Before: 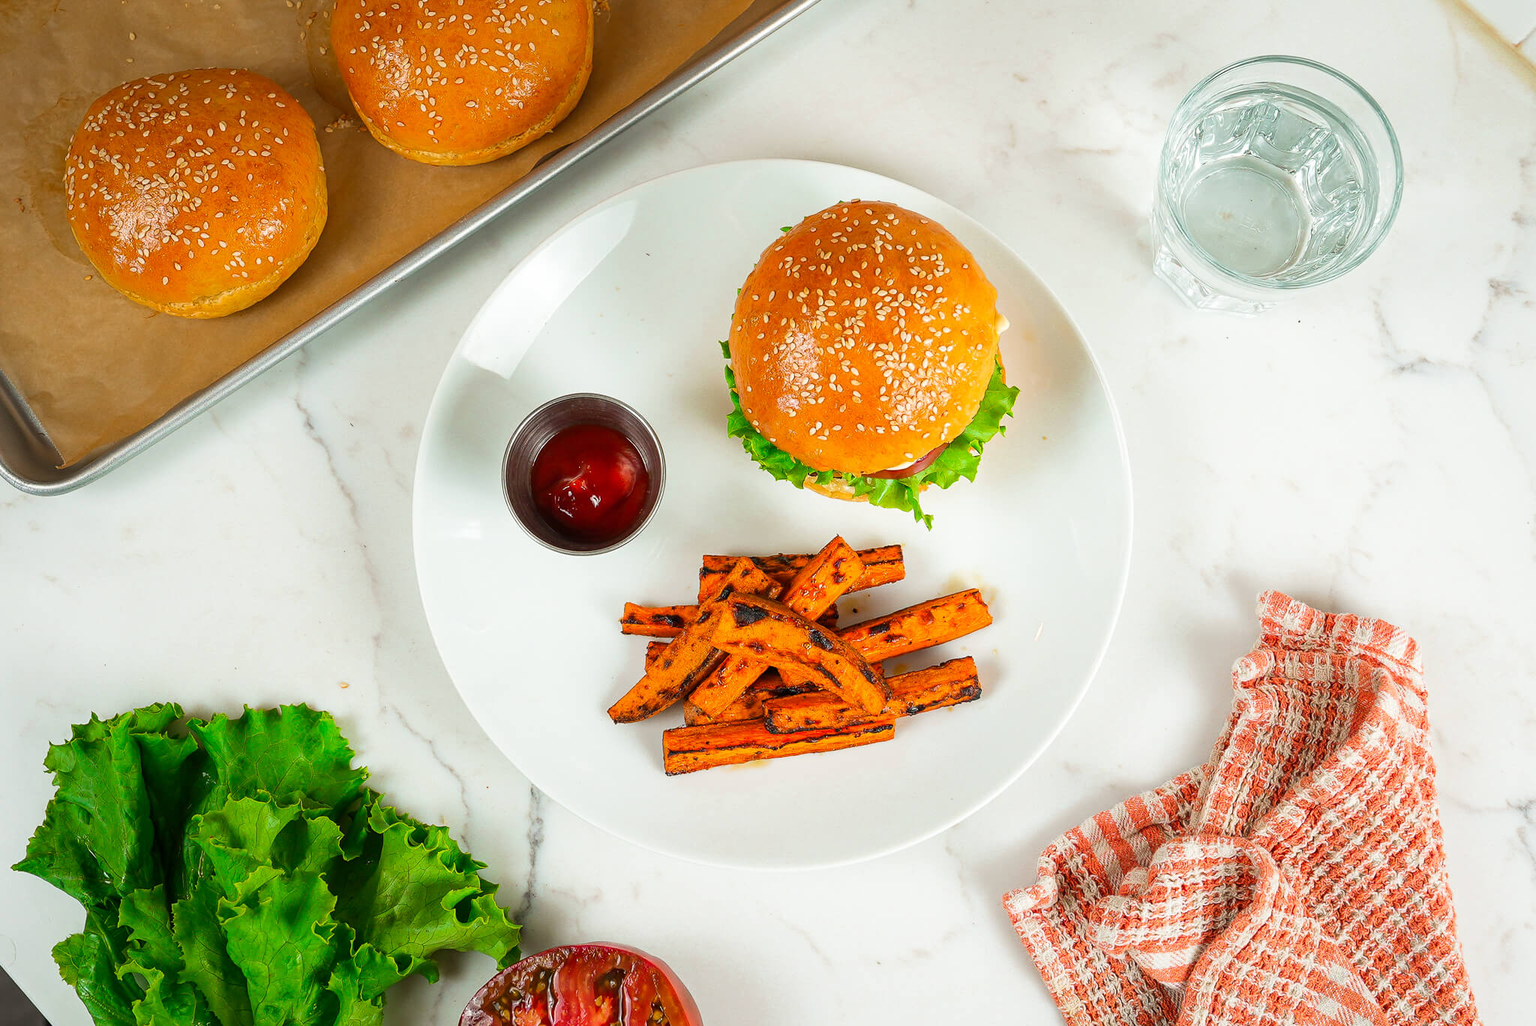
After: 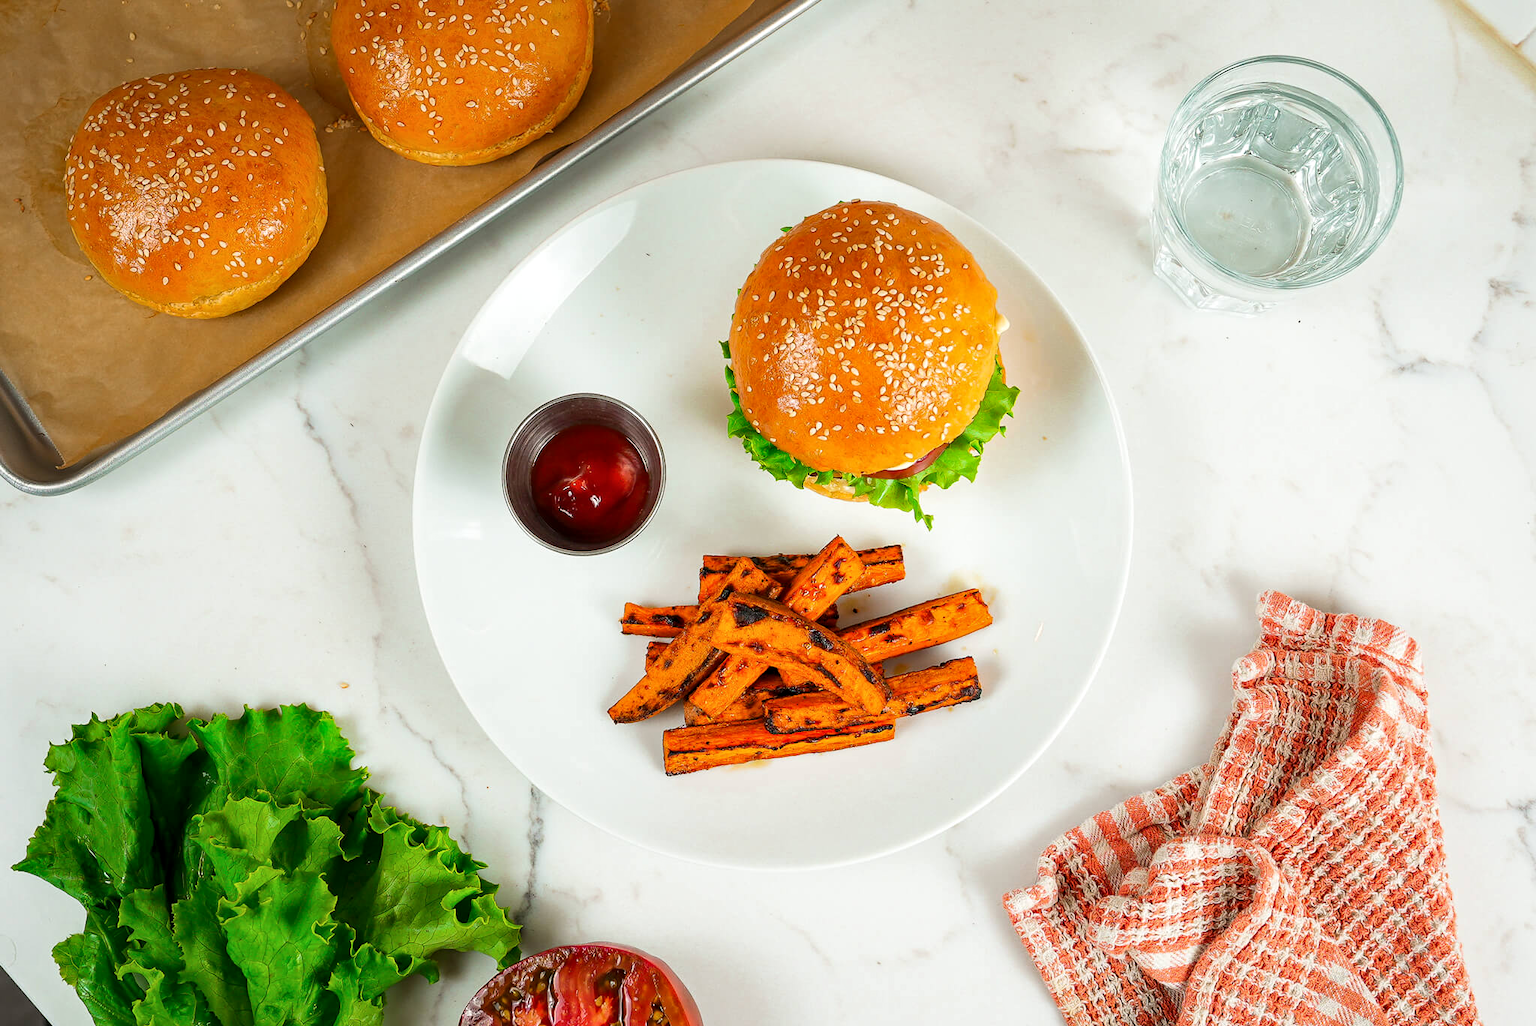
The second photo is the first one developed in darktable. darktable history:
contrast equalizer: y [[0.509, 0.517, 0.523, 0.523, 0.517, 0.509], [0.5 ×6], [0.5 ×6], [0 ×6], [0 ×6]]
